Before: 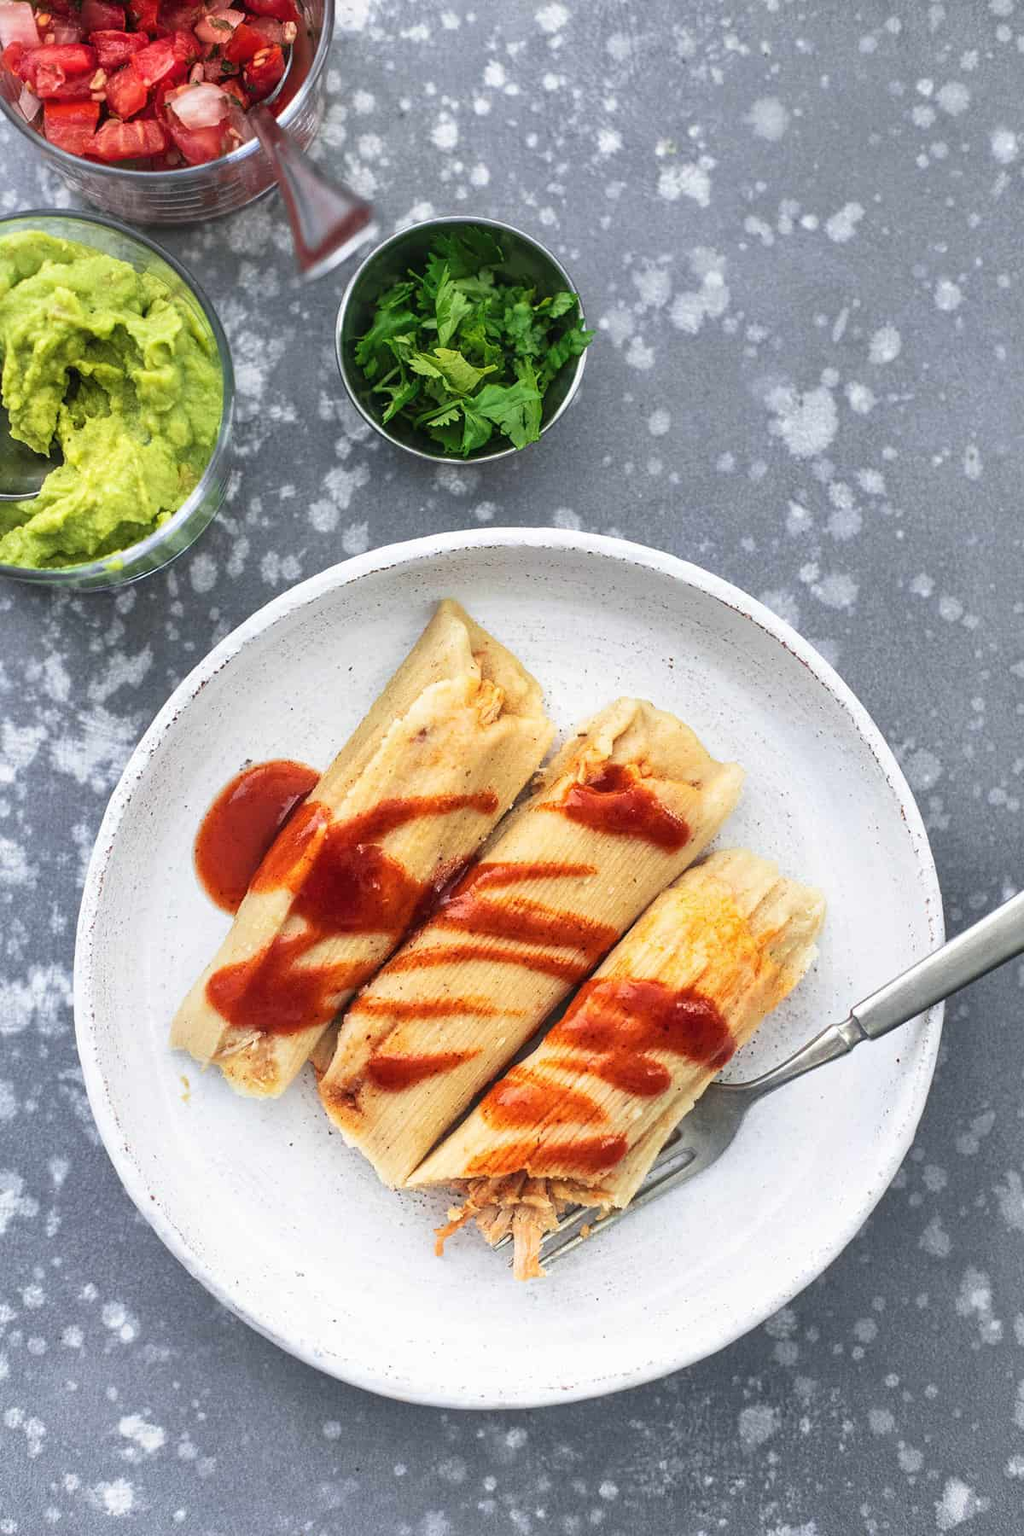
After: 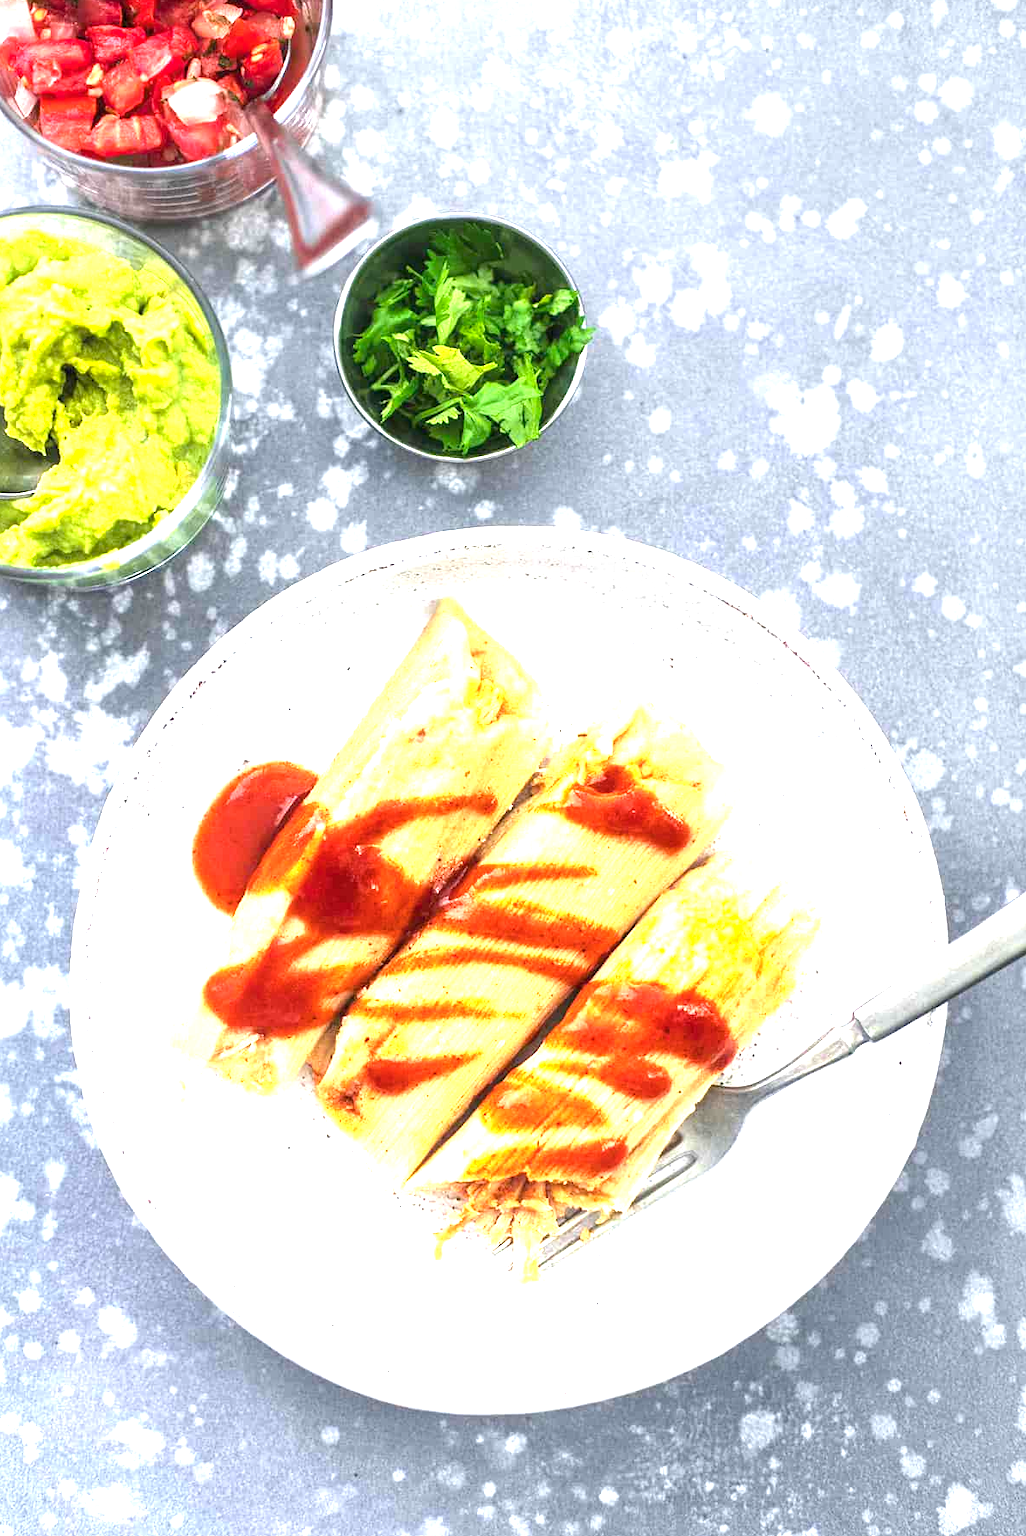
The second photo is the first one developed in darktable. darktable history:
exposure: black level correction 0.001, exposure 1.398 EV, compensate highlight preservation false
color zones: curves: ch0 [(0, 0.5) (0.143, 0.5) (0.286, 0.5) (0.429, 0.5) (0.571, 0.5) (0.714, 0.476) (0.857, 0.5) (1, 0.5)]; ch2 [(0, 0.5) (0.143, 0.5) (0.286, 0.5) (0.429, 0.5) (0.571, 0.5) (0.714, 0.487) (0.857, 0.5) (1, 0.5)]
crop and rotate: left 0.458%, top 0.342%, bottom 0.342%
color balance rgb: perceptual saturation grading › global saturation -0.079%, perceptual brilliance grading › global brilliance 2.713%, global vibrance 23.398%
